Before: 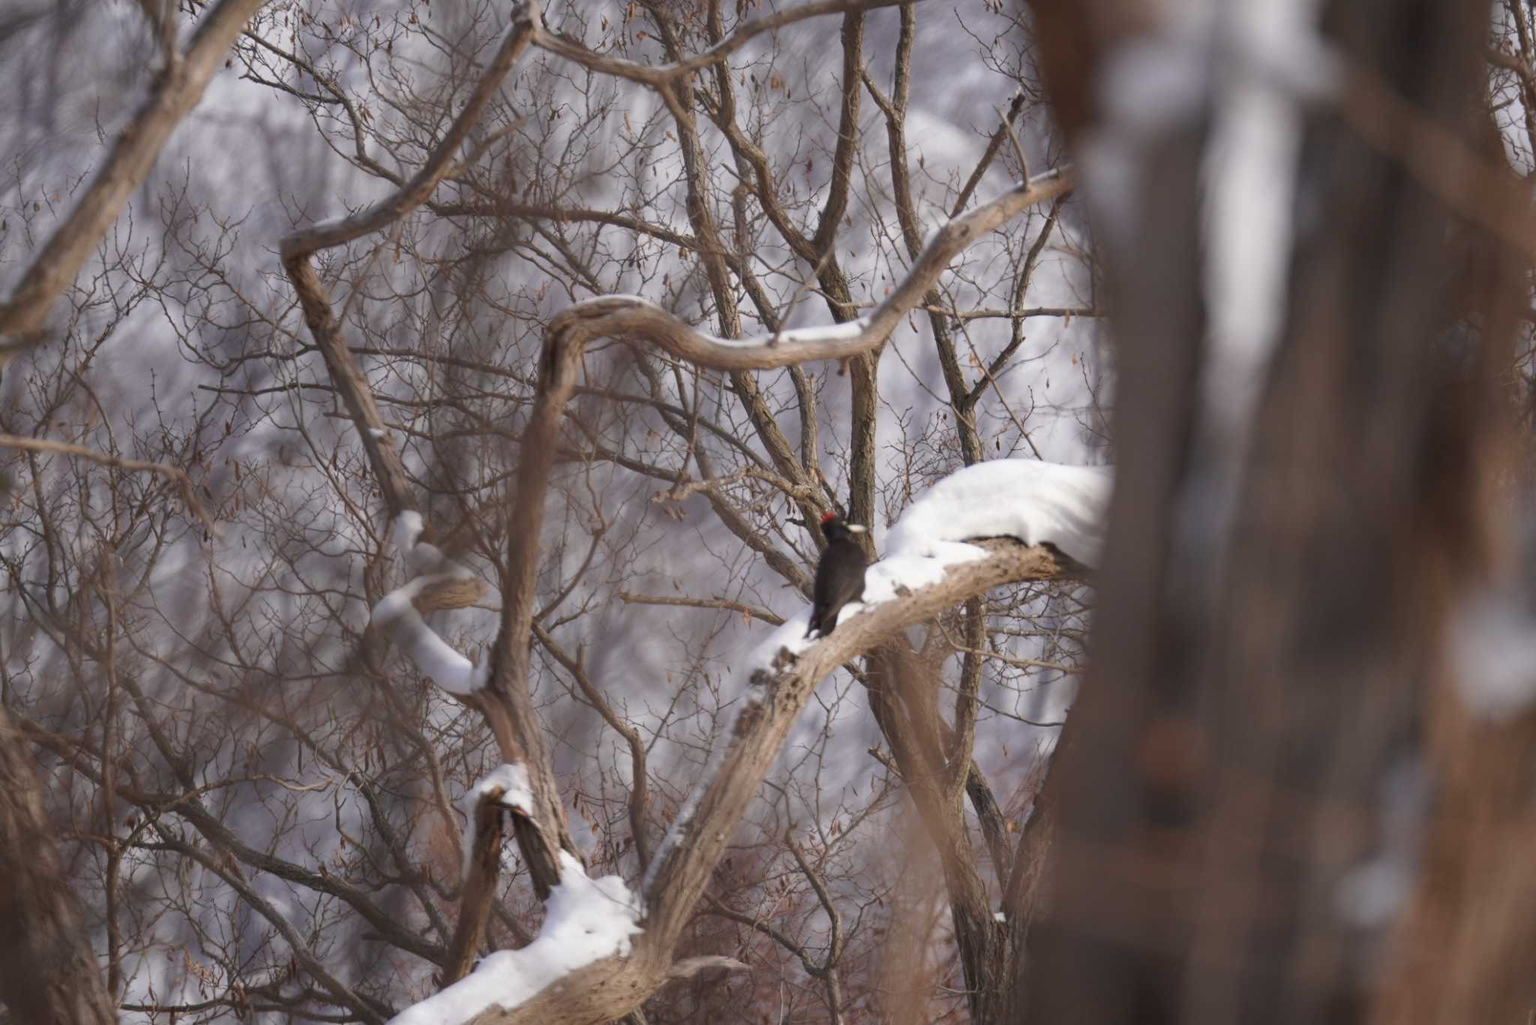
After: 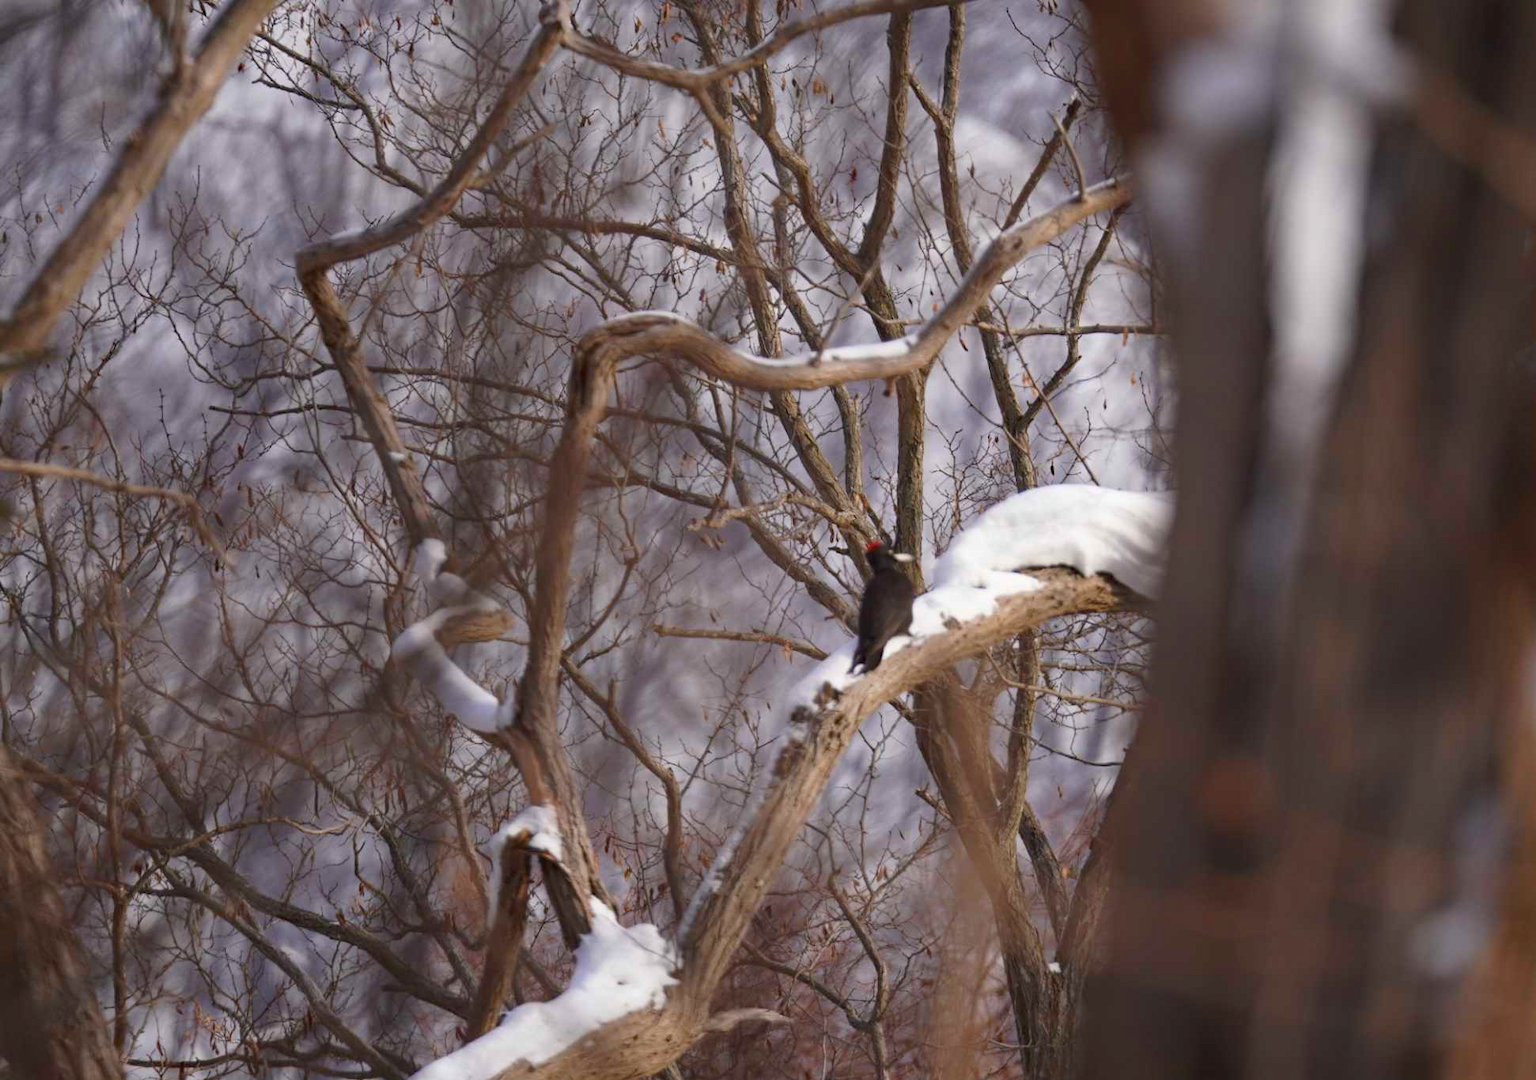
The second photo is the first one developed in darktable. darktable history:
crop and rotate: left 0%, right 5.142%
haze removal: adaptive false
contrast brightness saturation: contrast 0.079, saturation 0.201
